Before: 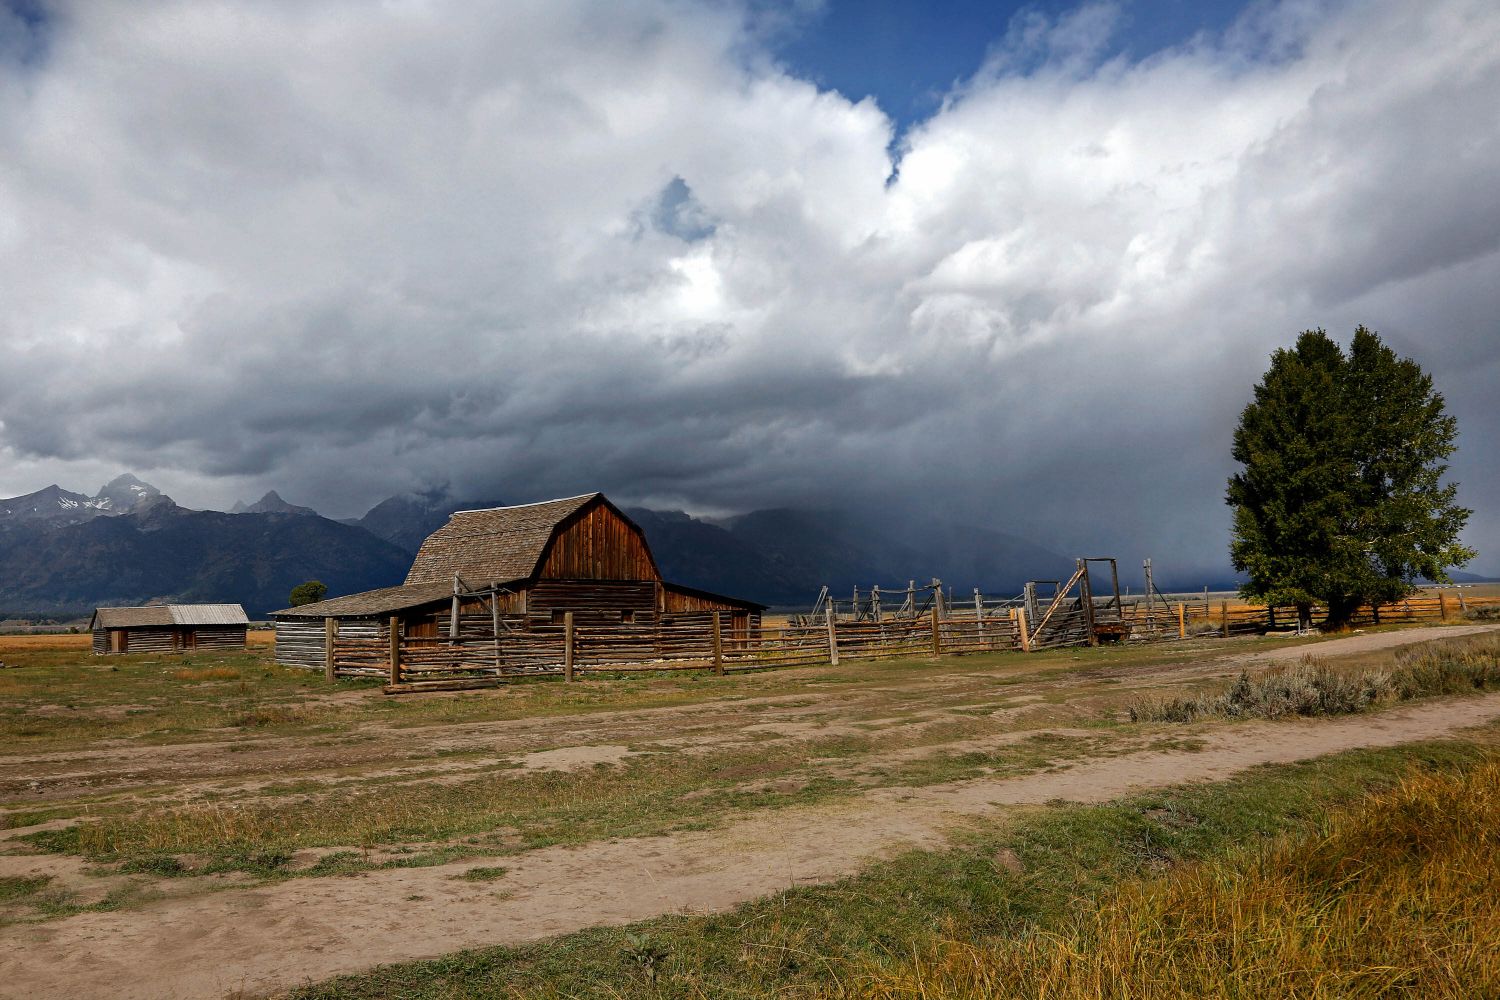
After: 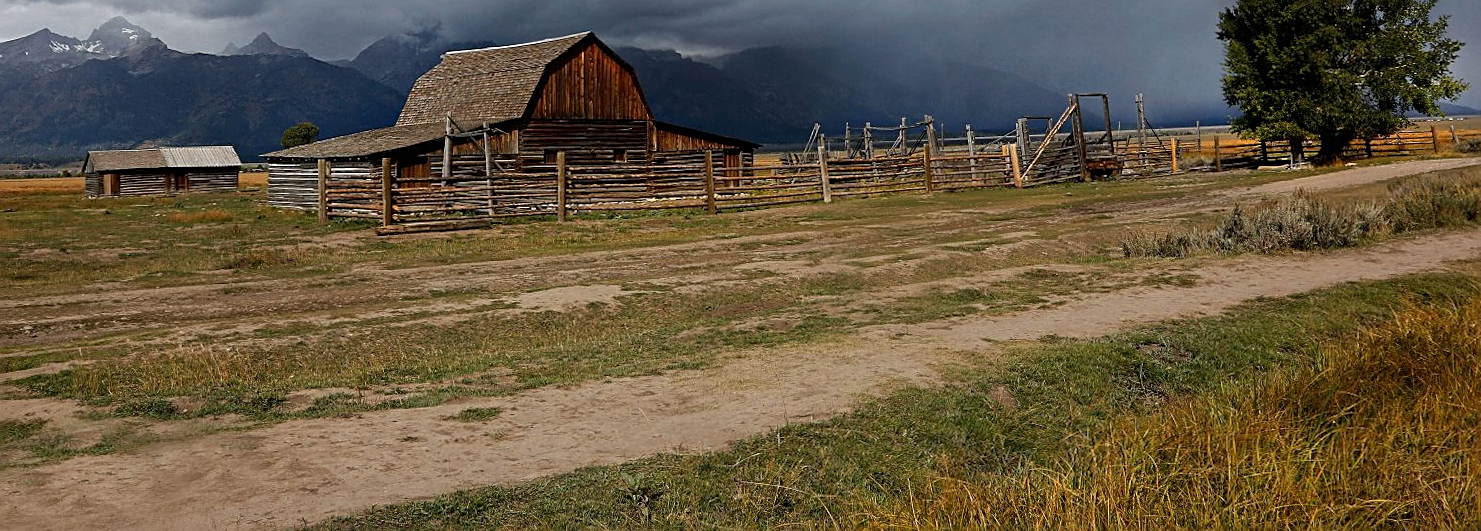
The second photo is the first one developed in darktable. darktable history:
sharpen: on, module defaults
crop and rotate: top 46.237%
rotate and perspective: rotation -0.45°, automatic cropping original format, crop left 0.008, crop right 0.992, crop top 0.012, crop bottom 0.988
